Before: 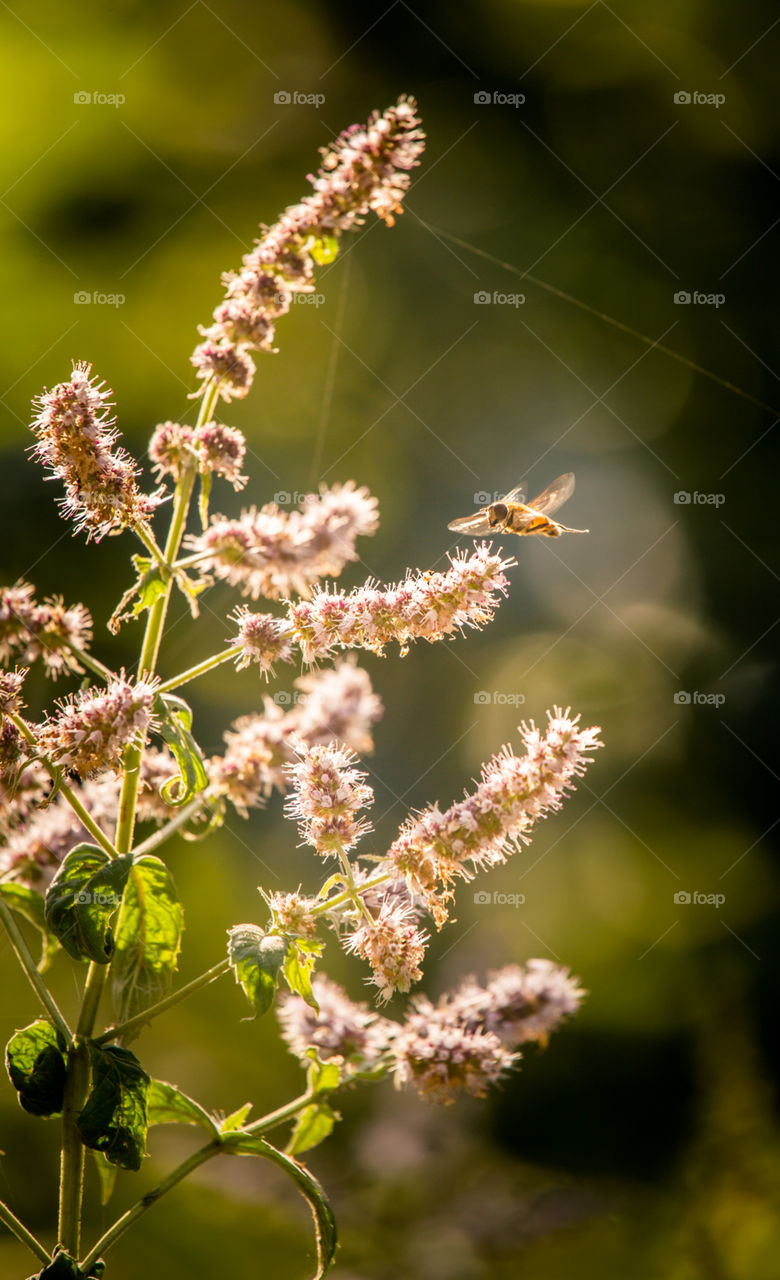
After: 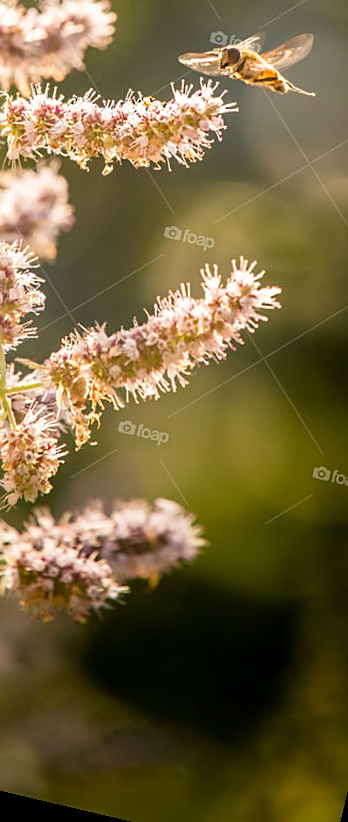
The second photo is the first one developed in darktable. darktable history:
sharpen: on, module defaults
crop: left 40.878%, top 39.176%, right 25.993%, bottom 3.081%
rotate and perspective: rotation 13.27°, automatic cropping off
